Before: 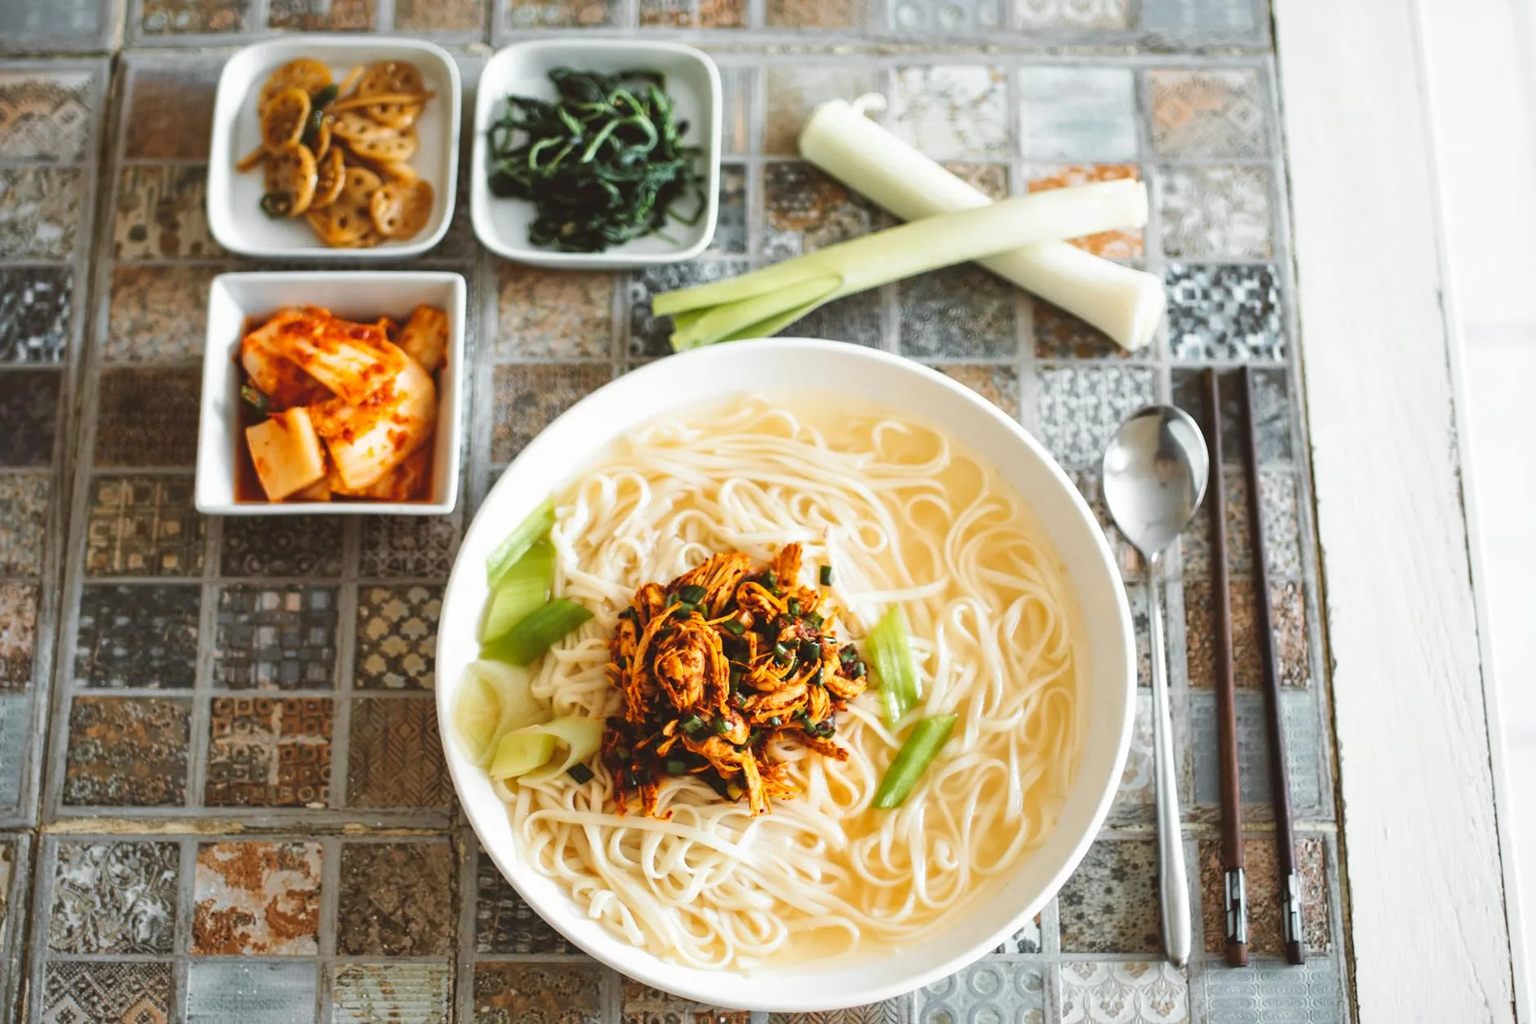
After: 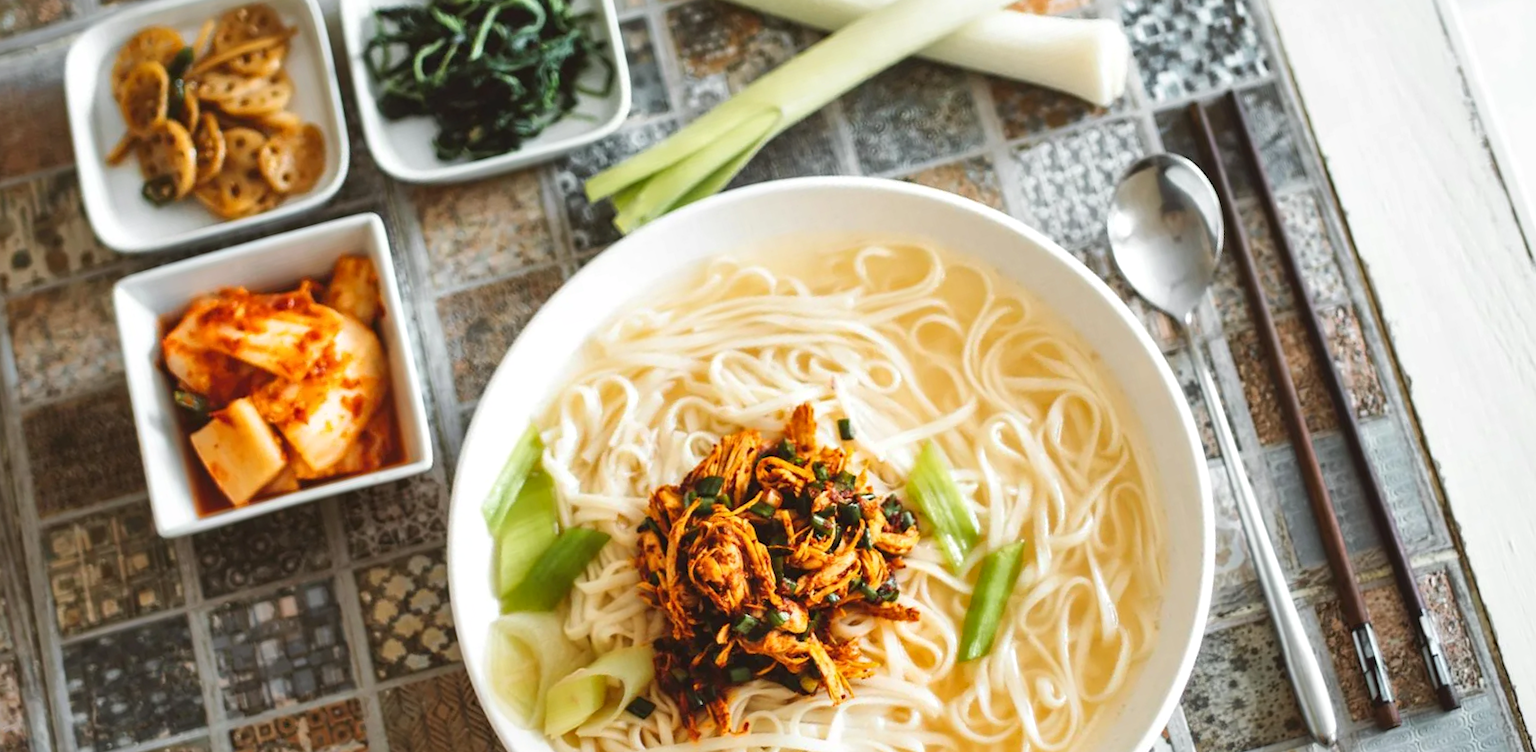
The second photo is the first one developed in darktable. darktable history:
rotate and perspective: rotation -14.8°, crop left 0.1, crop right 0.903, crop top 0.25, crop bottom 0.748
local contrast: mode bilateral grid, contrast 20, coarseness 50, detail 120%, midtone range 0.2
